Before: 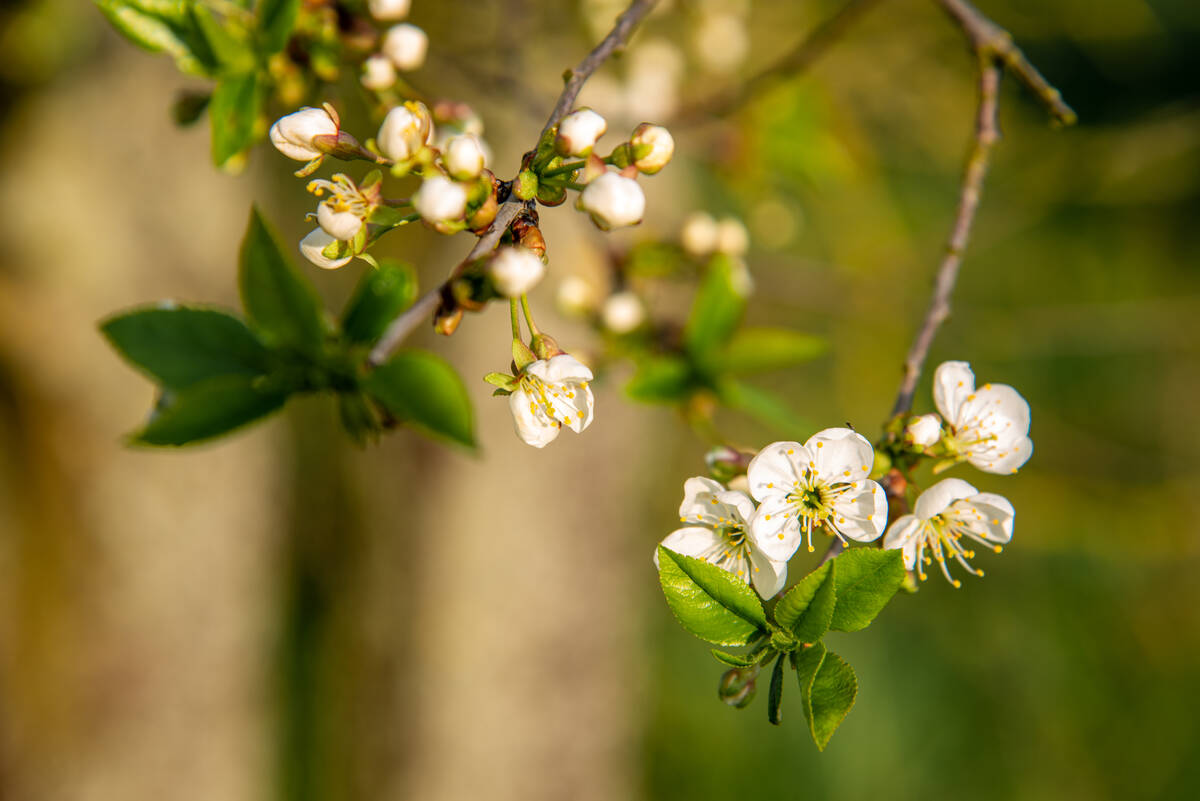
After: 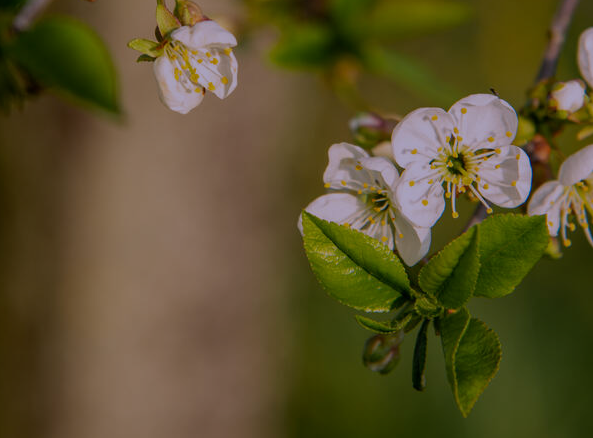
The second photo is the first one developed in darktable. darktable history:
exposure: exposure -1.468 EV, compensate highlight preservation false
white balance: red 1.042, blue 1.17
crop: left 29.672%, top 41.786%, right 20.851%, bottom 3.487%
